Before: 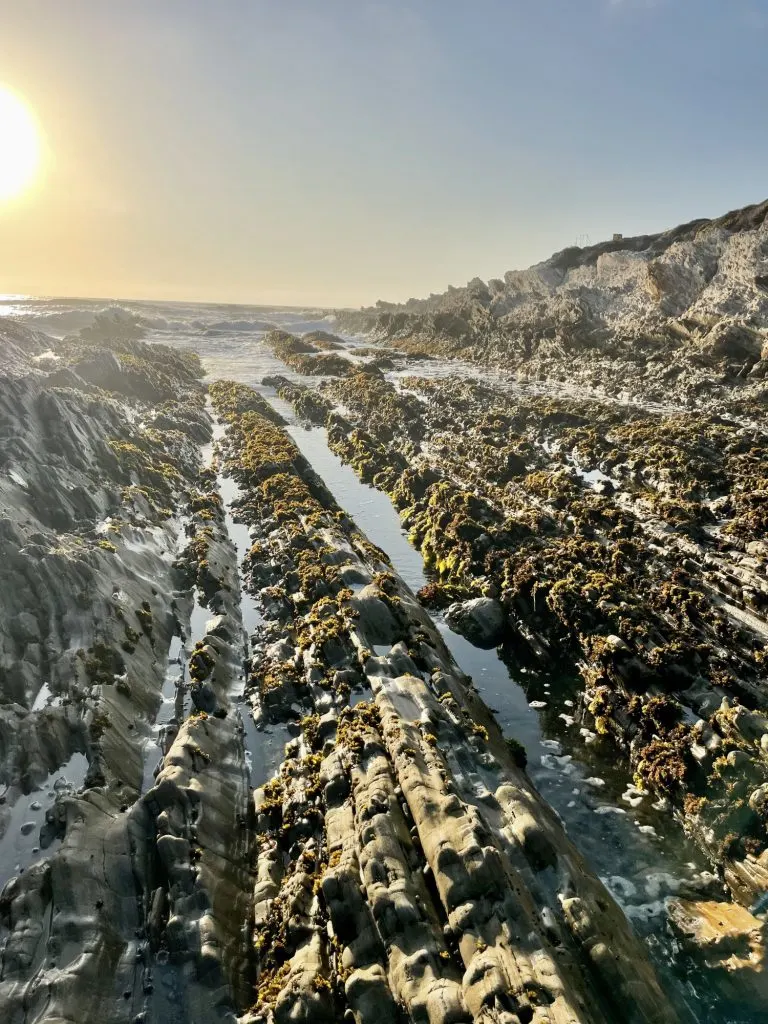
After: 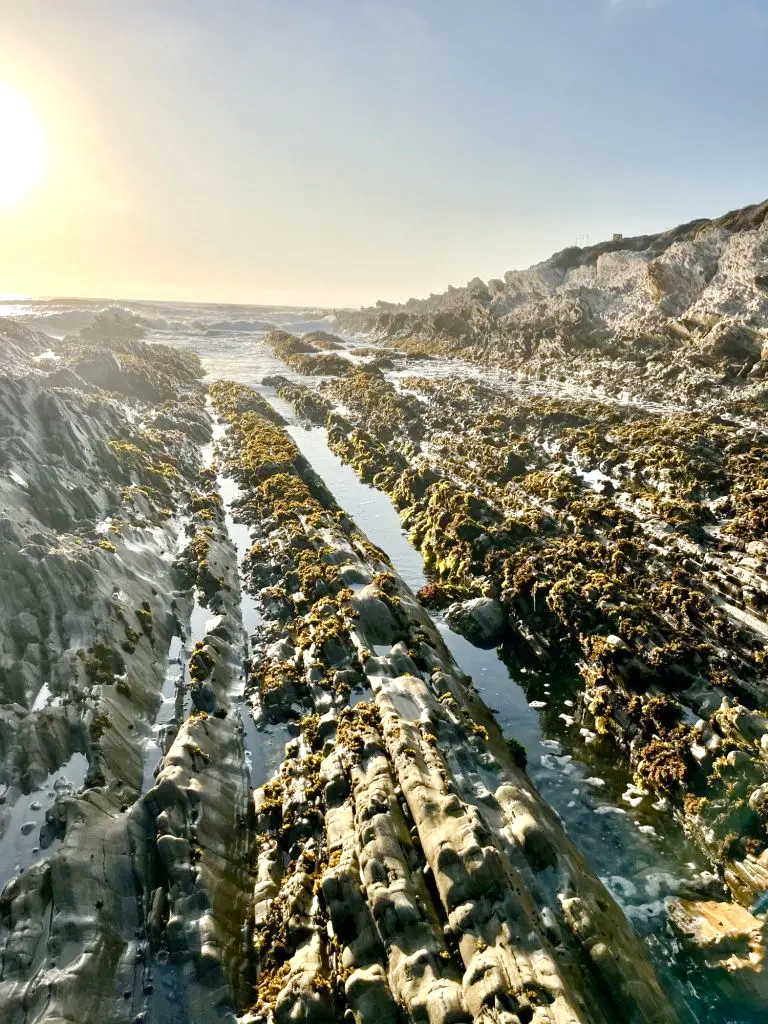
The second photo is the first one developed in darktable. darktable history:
tone equalizer: on, module defaults
color balance rgb: perceptual saturation grading › global saturation 20%, perceptual saturation grading › highlights -50%, perceptual saturation grading › shadows 30%, perceptual brilliance grading › global brilliance 10%, perceptual brilliance grading › shadows 15%
